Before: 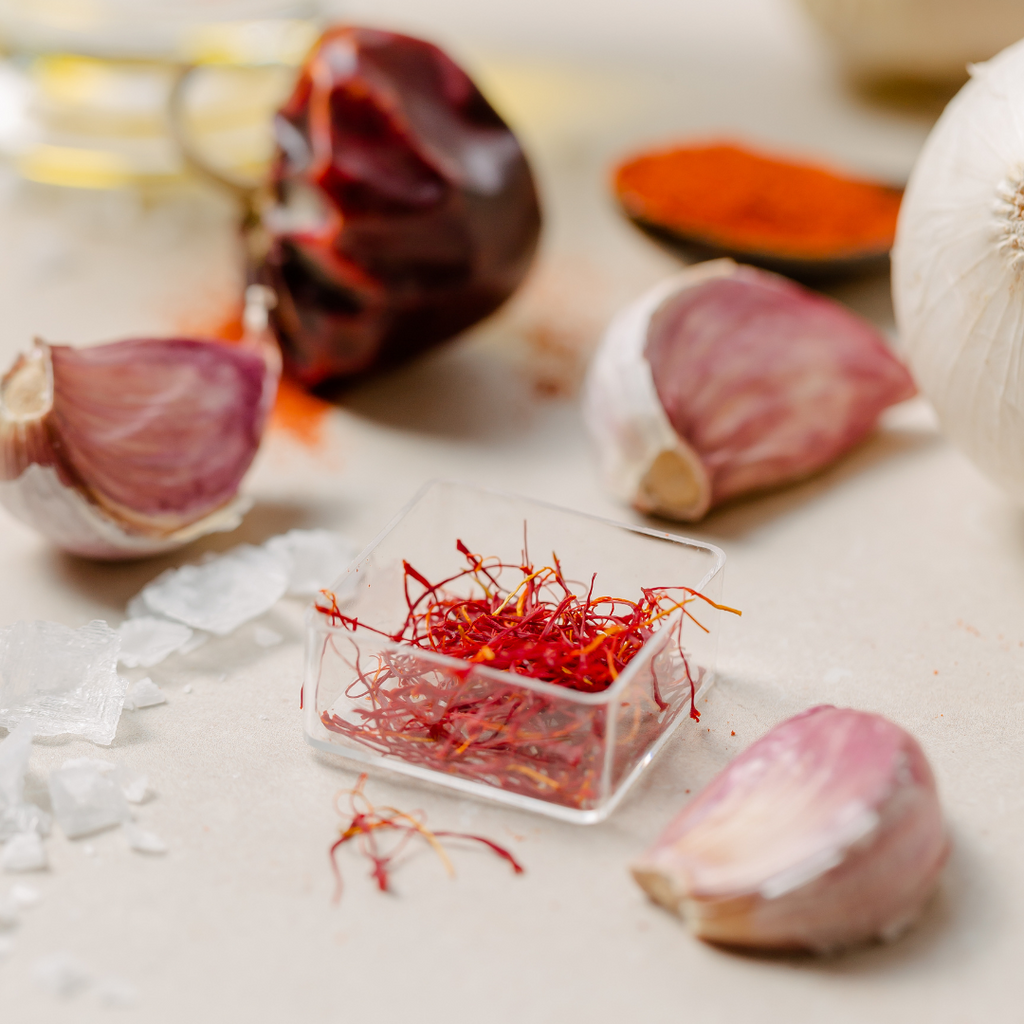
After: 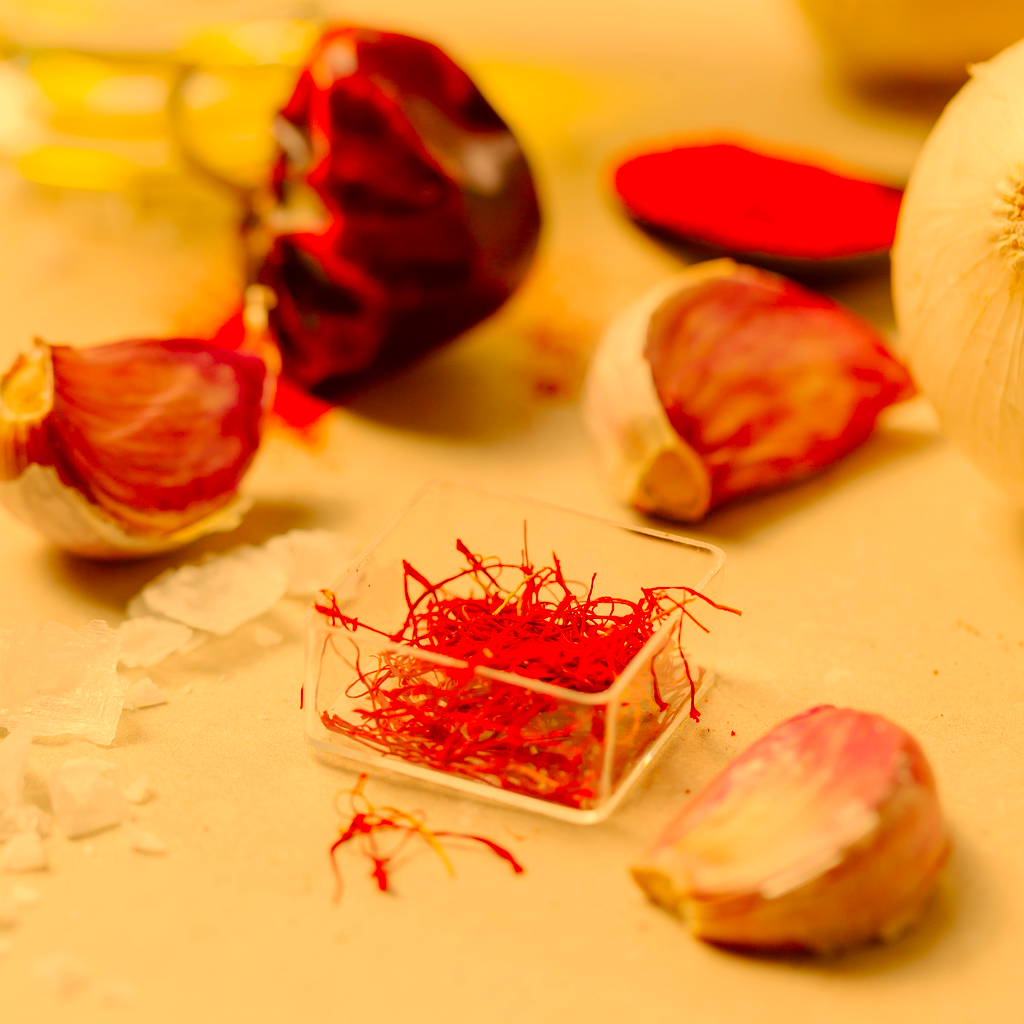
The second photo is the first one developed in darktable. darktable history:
color correction: highlights a* 11.1, highlights b* 30.63, shadows a* 2.86, shadows b* 18.08, saturation 1.73
